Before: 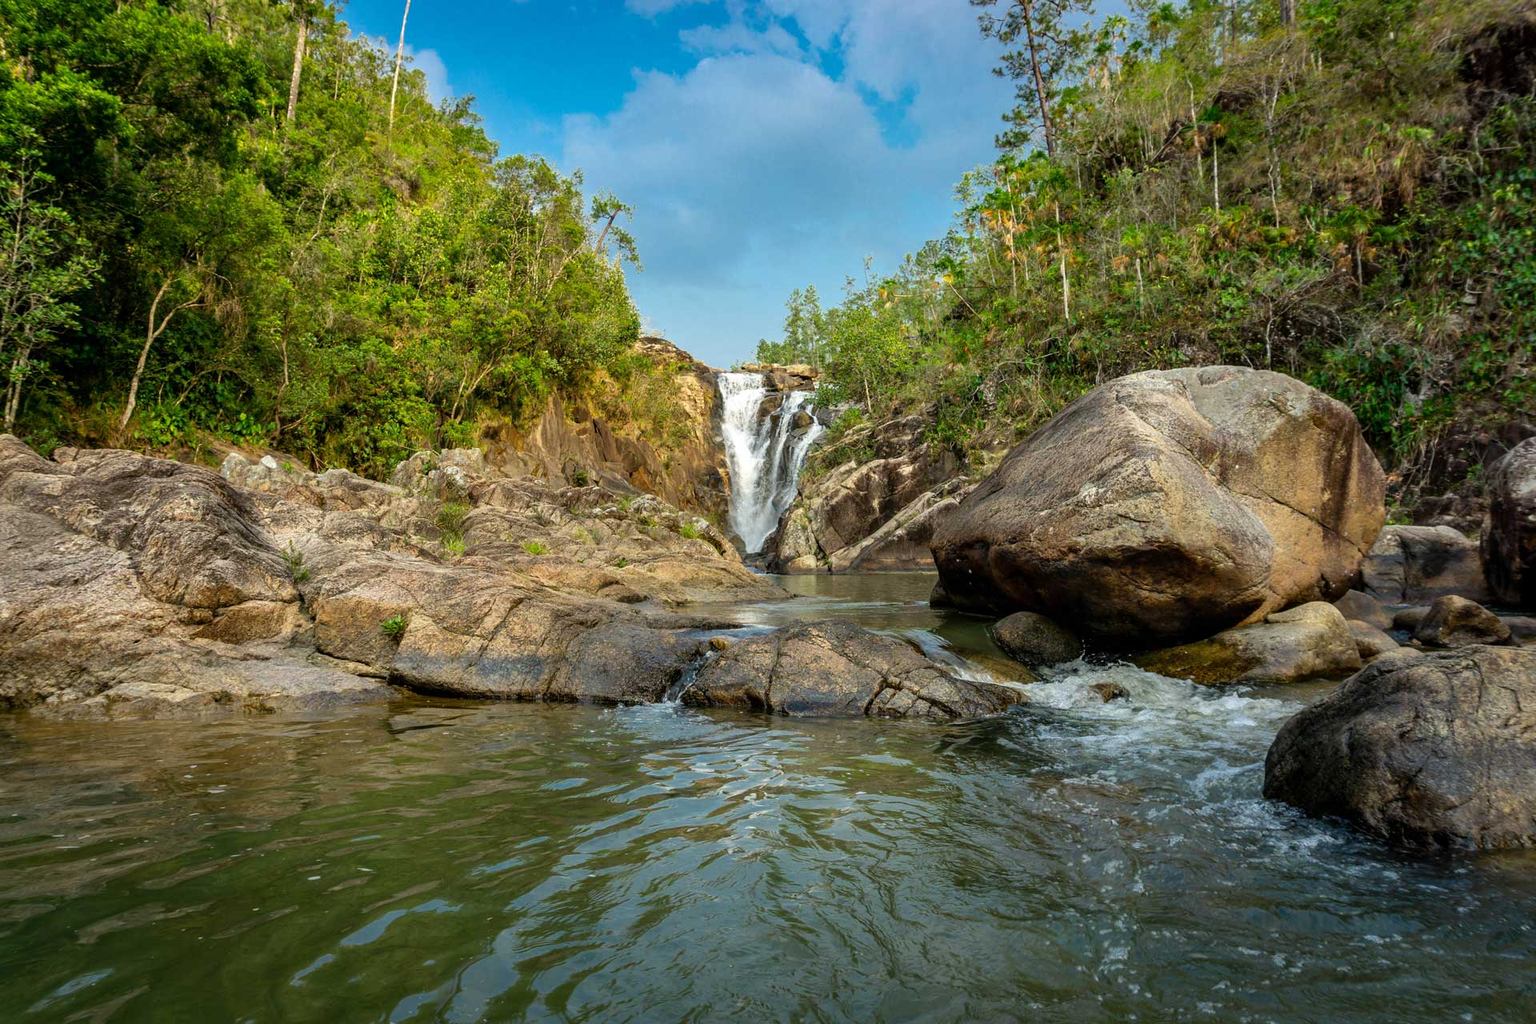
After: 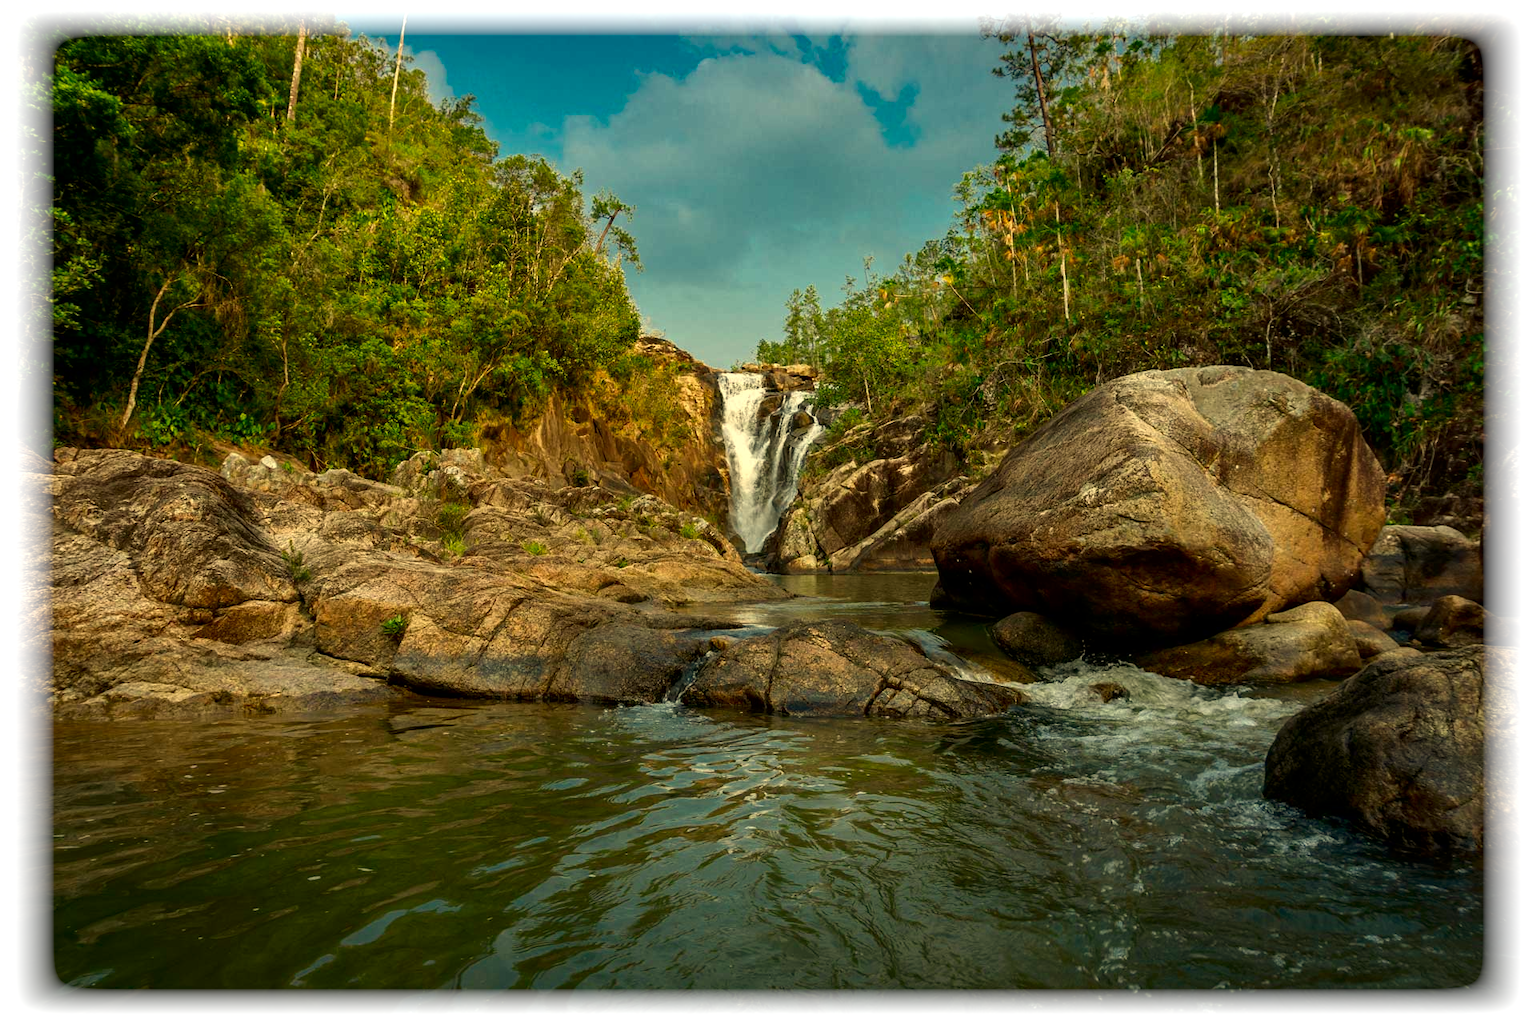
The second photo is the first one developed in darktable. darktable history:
vignetting: fall-off start 93%, fall-off radius 5%, brightness 1, saturation -0.49, automatic ratio true, width/height ratio 1.332, shape 0.04, unbound false
contrast brightness saturation: brightness -0.2, saturation 0.08
white balance: red 1.08, blue 0.791
